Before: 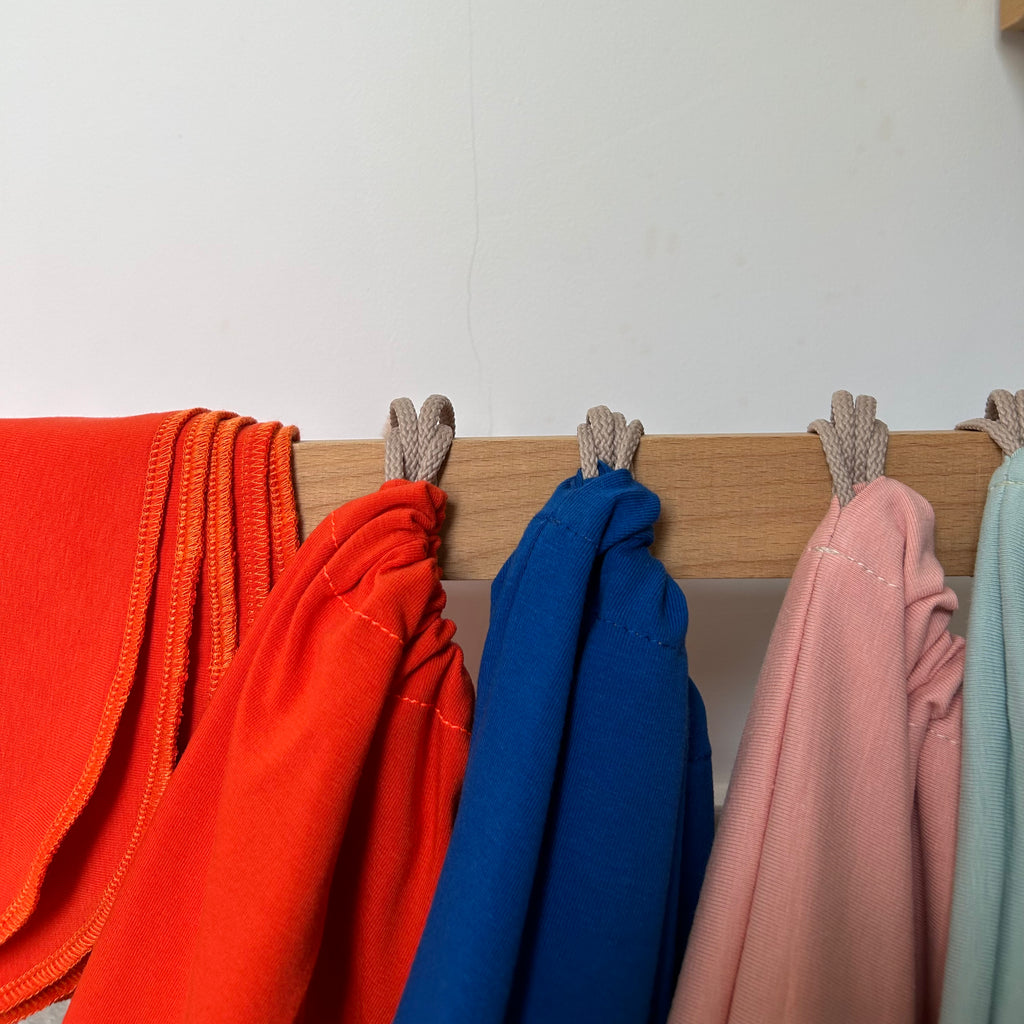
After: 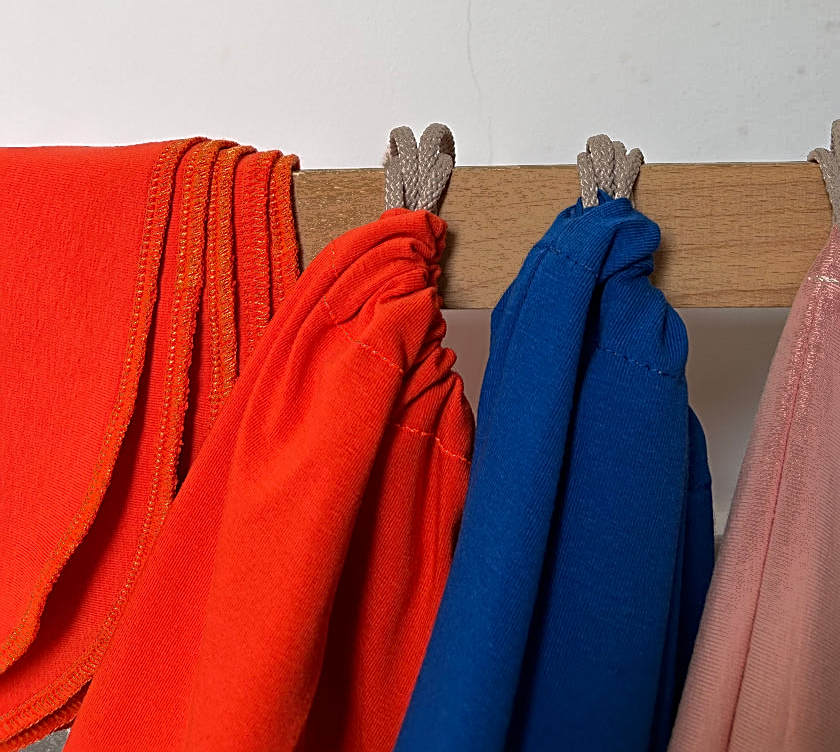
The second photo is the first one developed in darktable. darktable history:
crop: top 26.531%, right 17.959%
sharpen: radius 2.531, amount 0.628
fill light: exposure -0.73 EV, center 0.69, width 2.2
